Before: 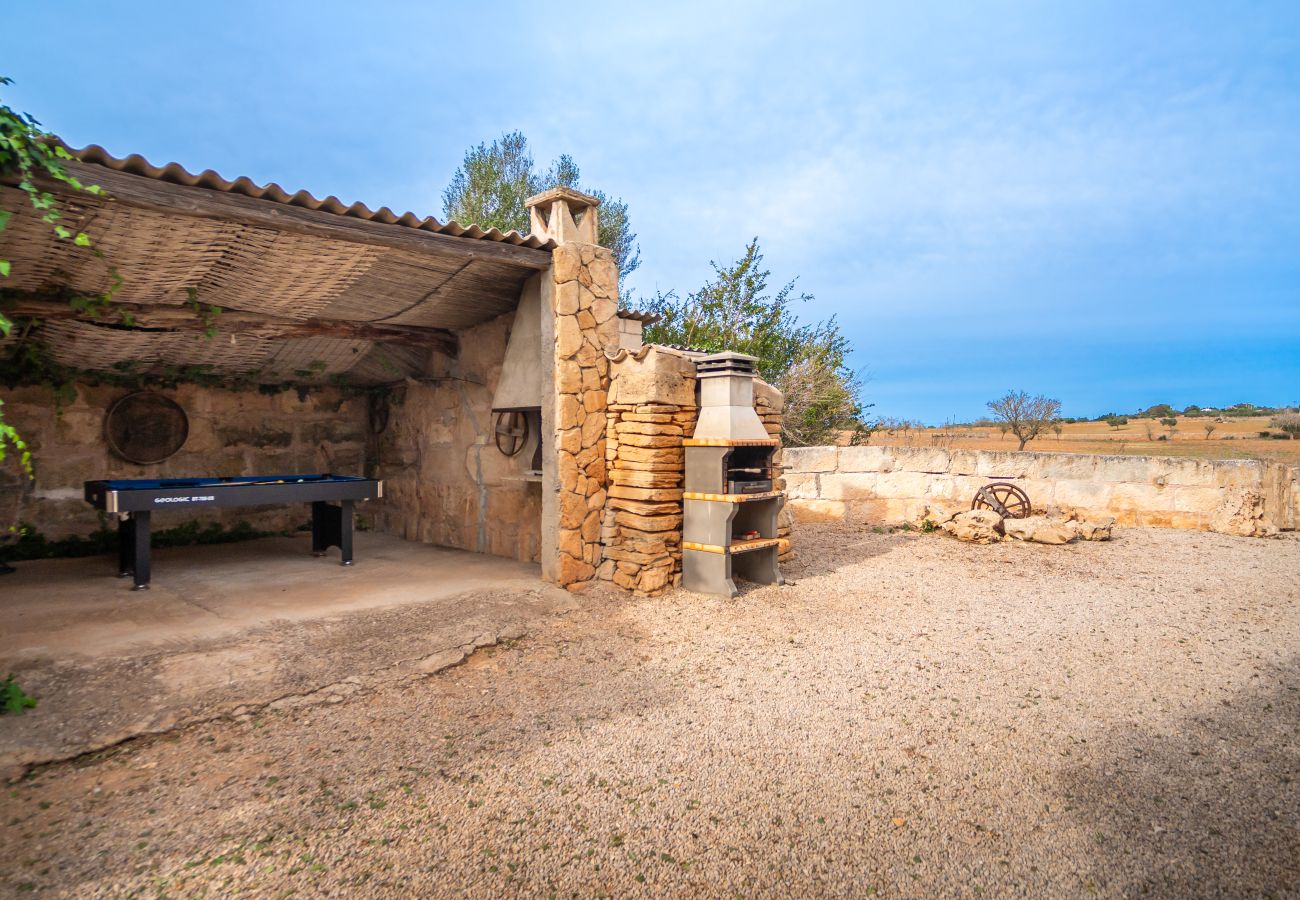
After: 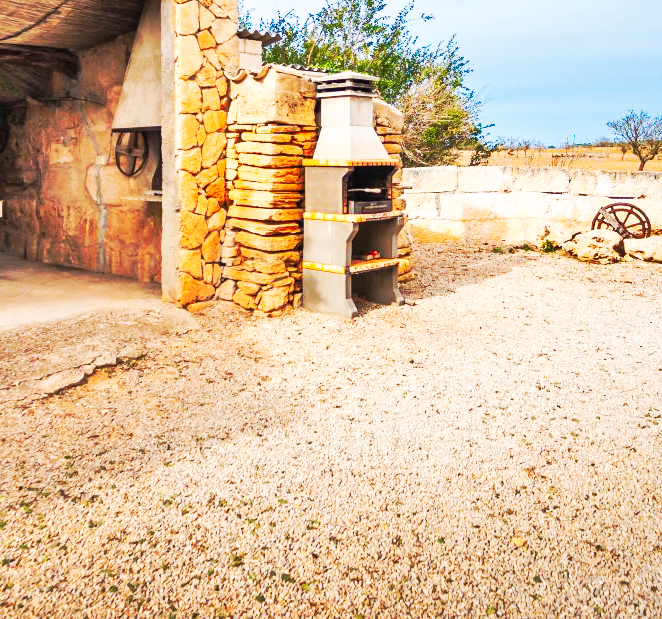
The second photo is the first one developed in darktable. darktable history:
shadows and highlights: radius 125.46, shadows 30.51, highlights -30.51, low approximation 0.01, soften with gaussian
crop and rotate: left 29.237%, top 31.152%, right 19.807%
tone curve: curves: ch0 [(0, 0) (0.003, 0.003) (0.011, 0.008) (0.025, 0.018) (0.044, 0.04) (0.069, 0.062) (0.1, 0.09) (0.136, 0.121) (0.177, 0.158) (0.224, 0.197) (0.277, 0.255) (0.335, 0.314) (0.399, 0.391) (0.468, 0.496) (0.543, 0.683) (0.623, 0.801) (0.709, 0.883) (0.801, 0.94) (0.898, 0.984) (1, 1)], preserve colors none
tone equalizer: -8 EV 0.001 EV, -7 EV -0.004 EV, -6 EV 0.009 EV, -5 EV 0.032 EV, -4 EV 0.276 EV, -3 EV 0.644 EV, -2 EV 0.584 EV, -1 EV 0.187 EV, +0 EV 0.024 EV
